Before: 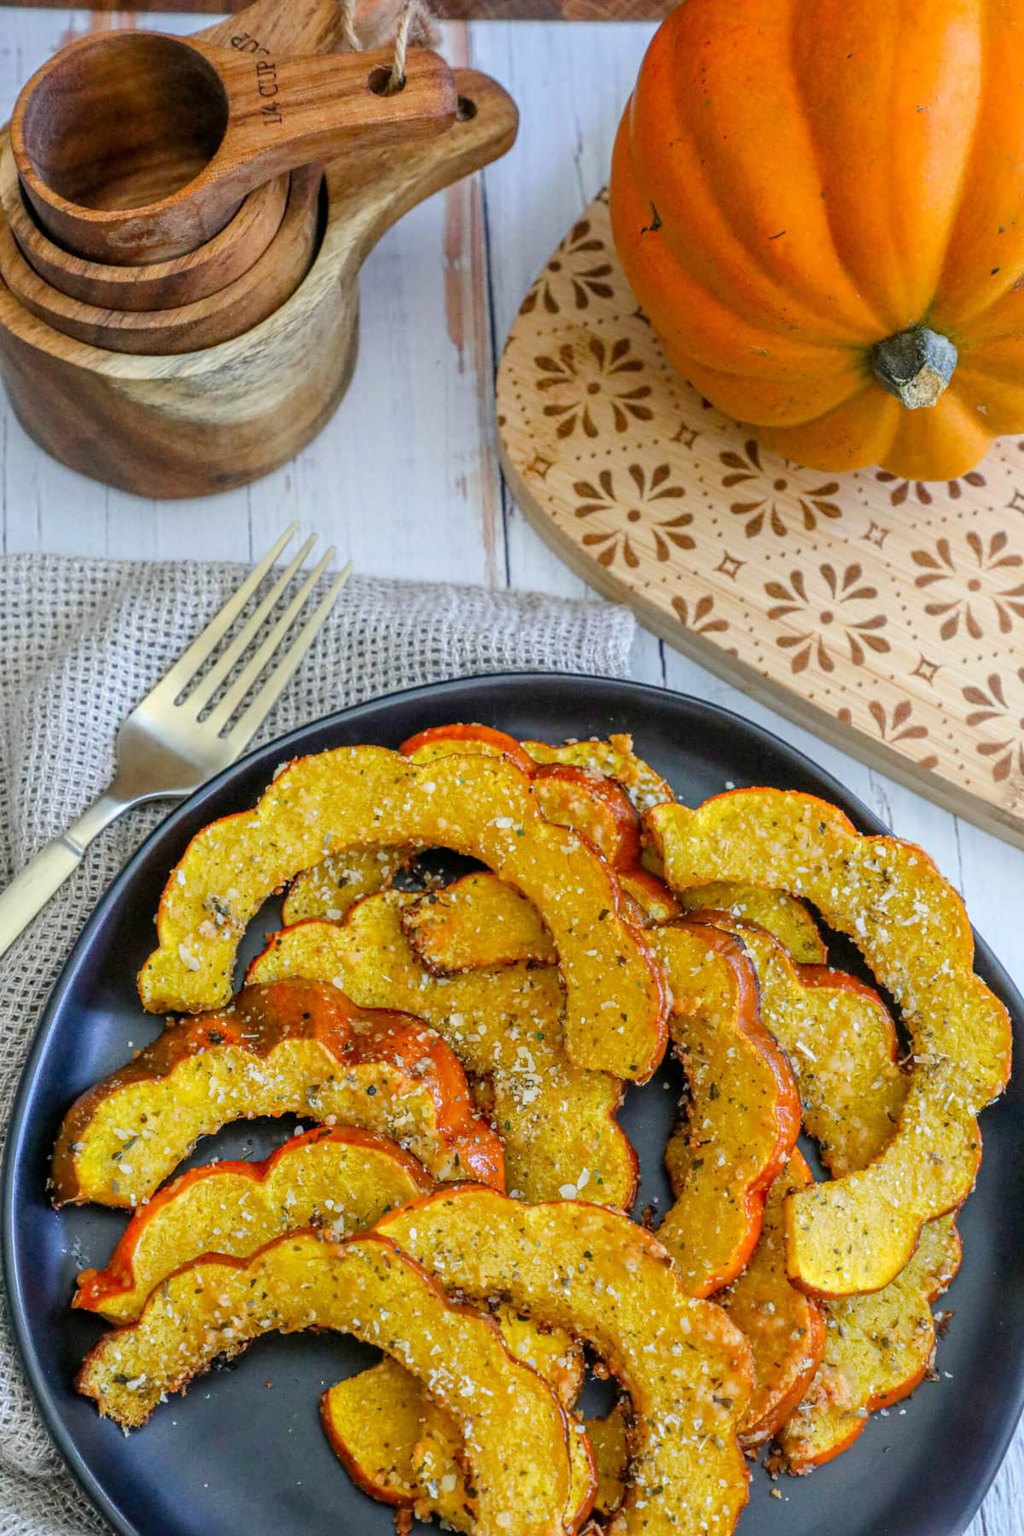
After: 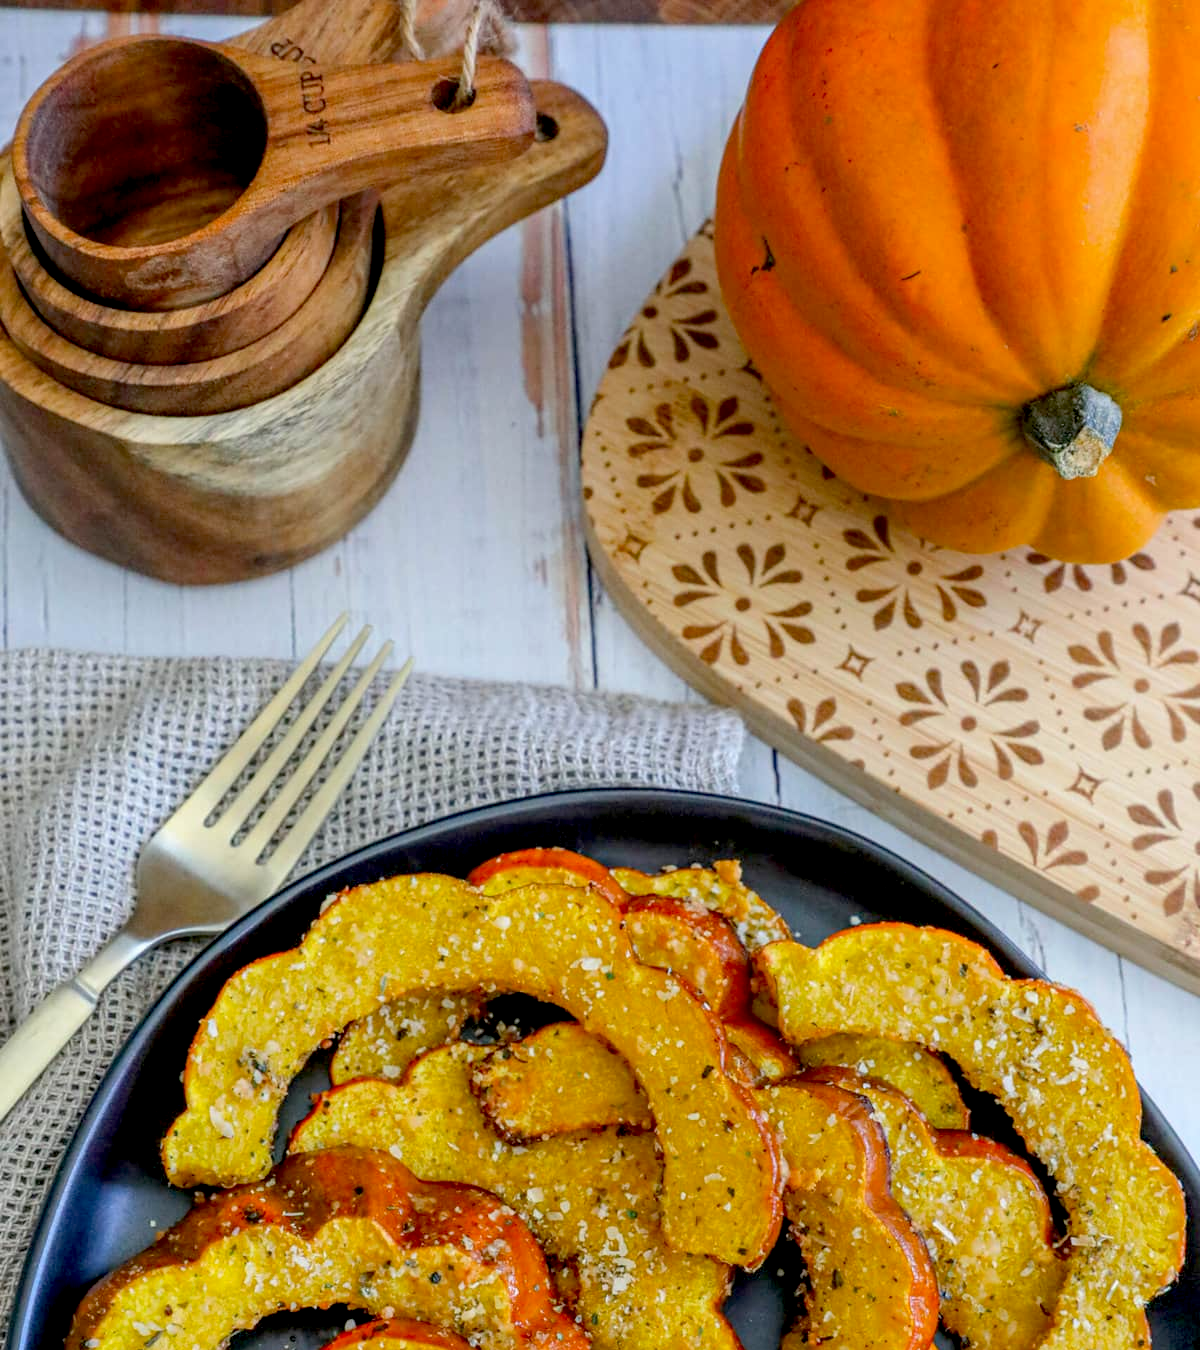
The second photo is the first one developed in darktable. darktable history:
exposure: black level correction 0.016, exposure -0.009 EV, compensate highlight preservation false
crop: bottom 24.971%
